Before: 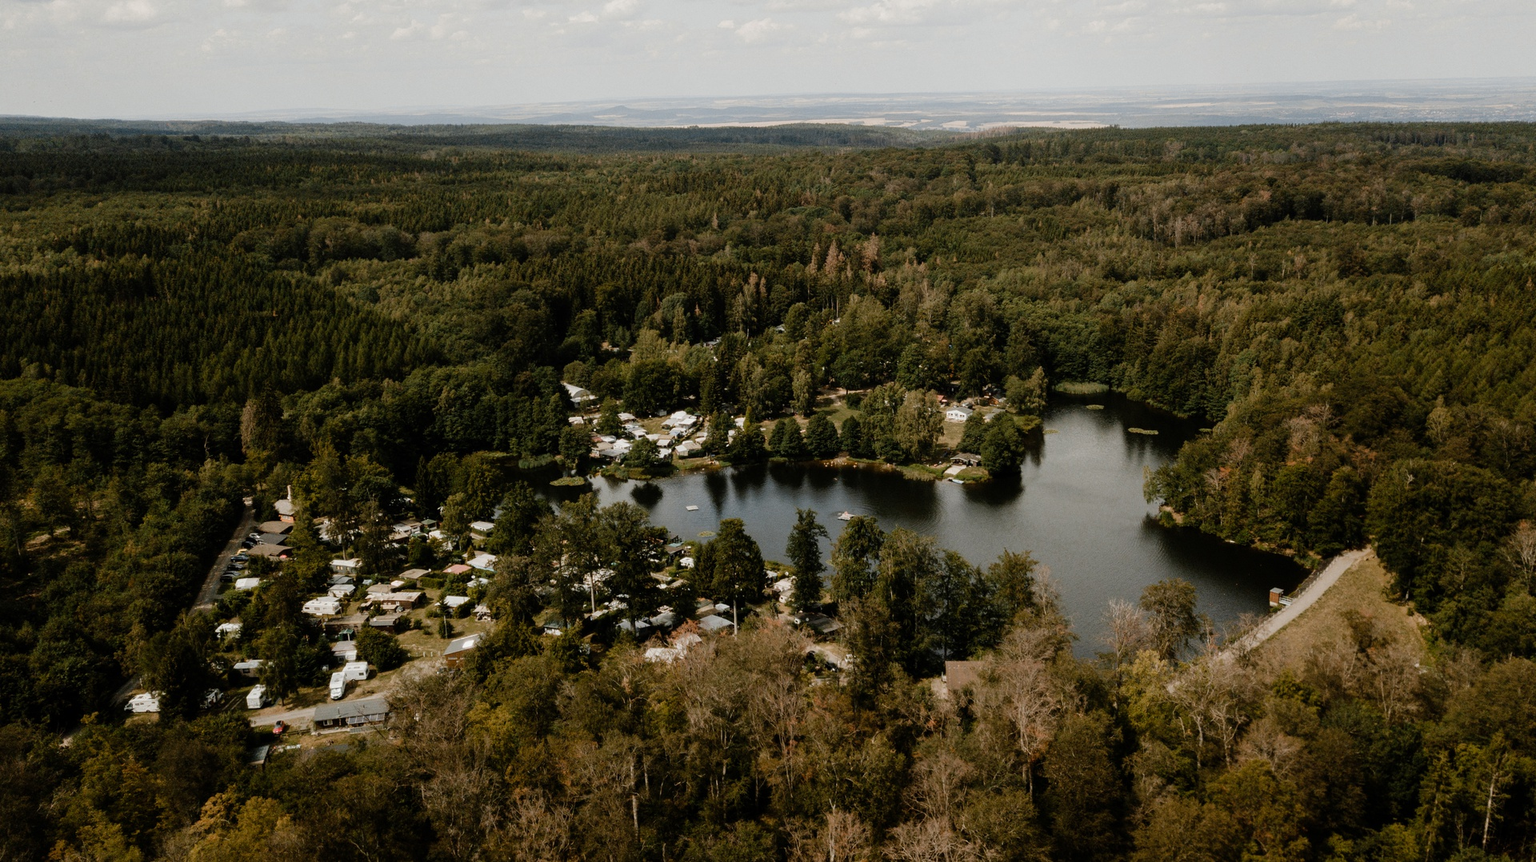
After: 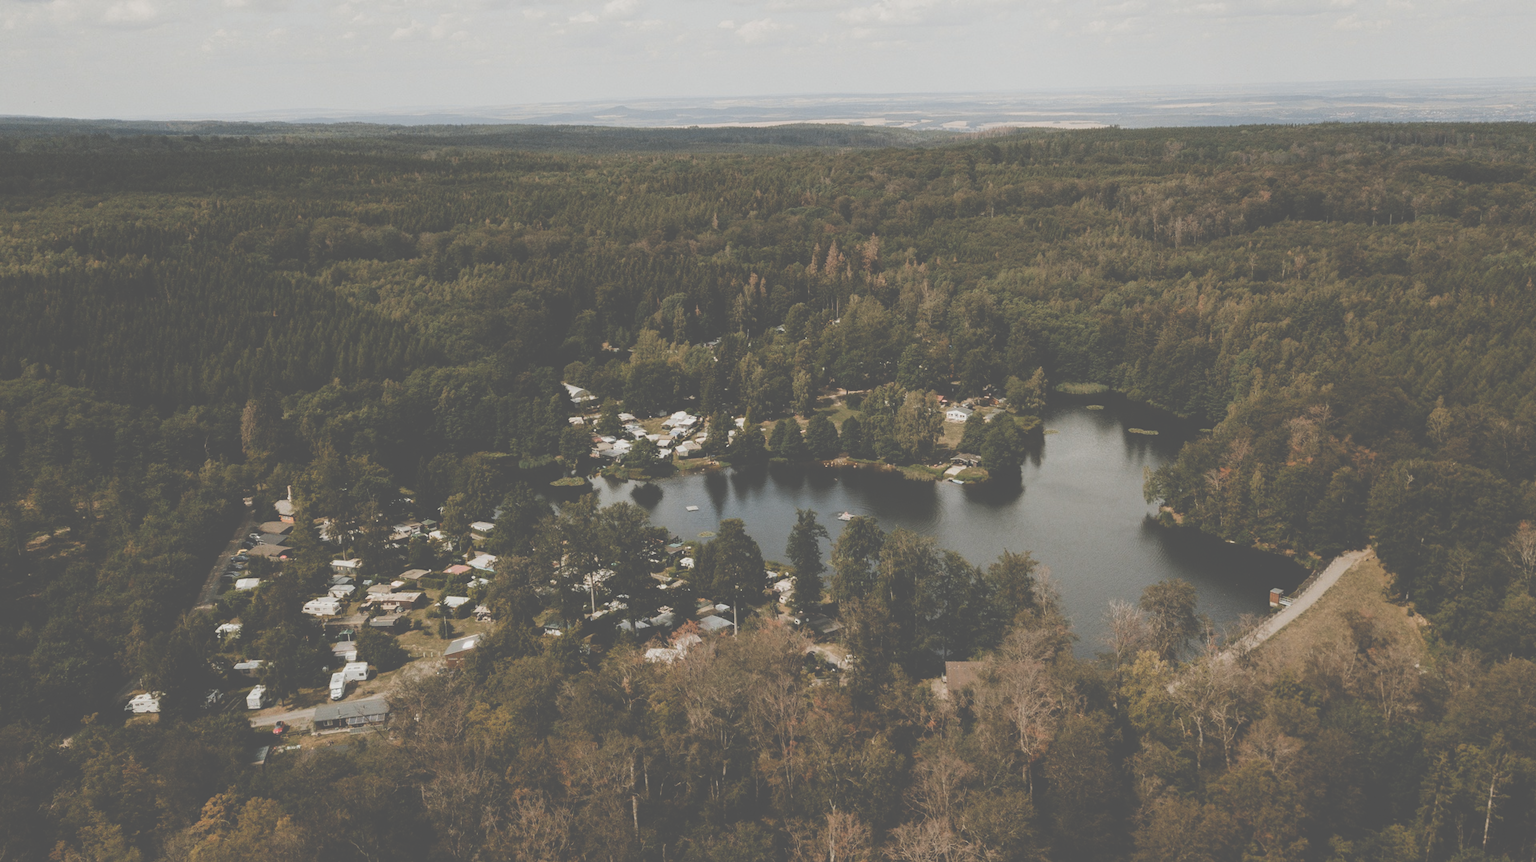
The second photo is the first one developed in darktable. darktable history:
exposure: black level correction -0.086, compensate exposure bias true, compensate highlight preservation false
filmic rgb: black relative exposure -11.33 EV, white relative exposure 3.21 EV, threshold 5.99 EV, hardness 6.82, iterations of high-quality reconstruction 0, enable highlight reconstruction true
